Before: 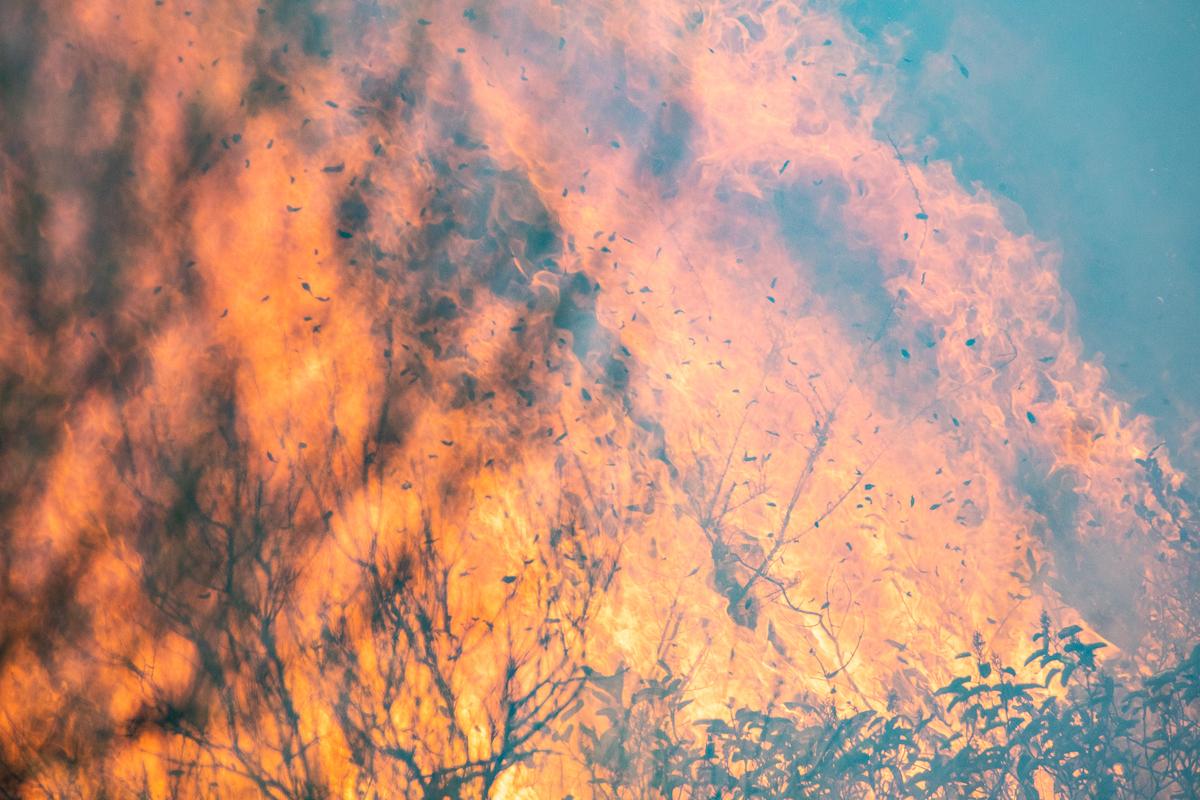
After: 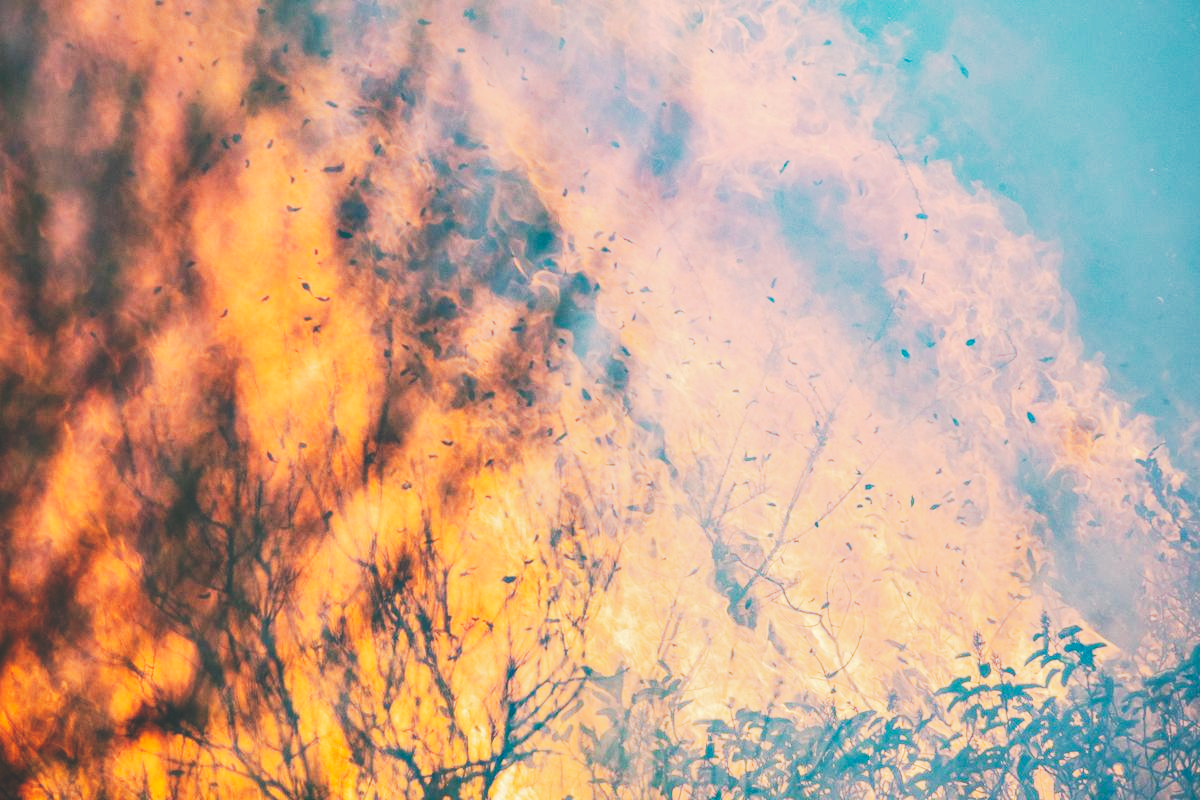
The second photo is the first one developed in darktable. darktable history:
tone curve: curves: ch0 [(0, 0) (0.003, 0.19) (0.011, 0.192) (0.025, 0.192) (0.044, 0.194) (0.069, 0.196) (0.1, 0.197) (0.136, 0.198) (0.177, 0.216) (0.224, 0.236) (0.277, 0.269) (0.335, 0.331) (0.399, 0.418) (0.468, 0.515) (0.543, 0.621) (0.623, 0.725) (0.709, 0.804) (0.801, 0.859) (0.898, 0.913) (1, 1)], preserve colors none
